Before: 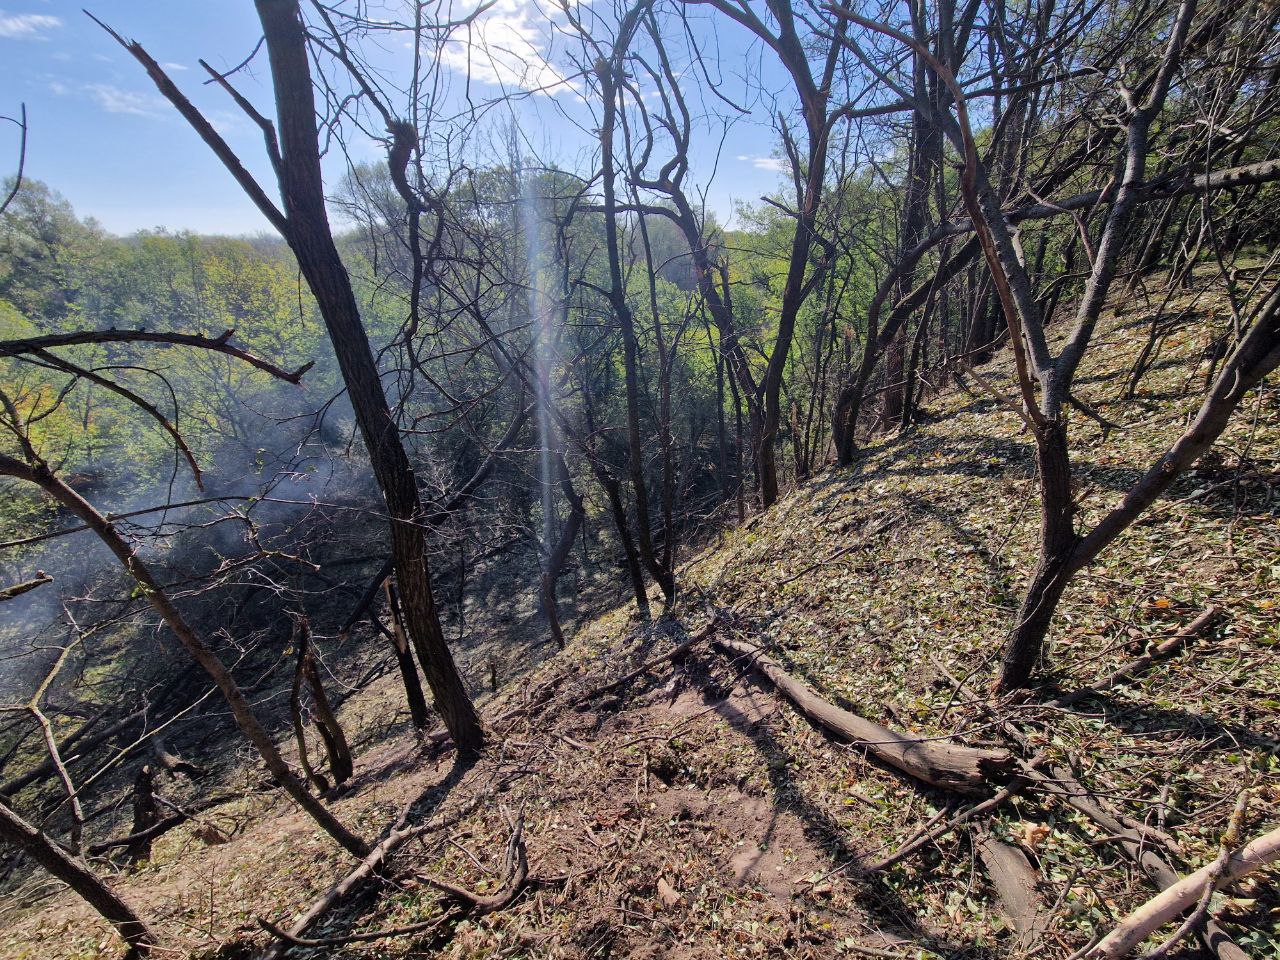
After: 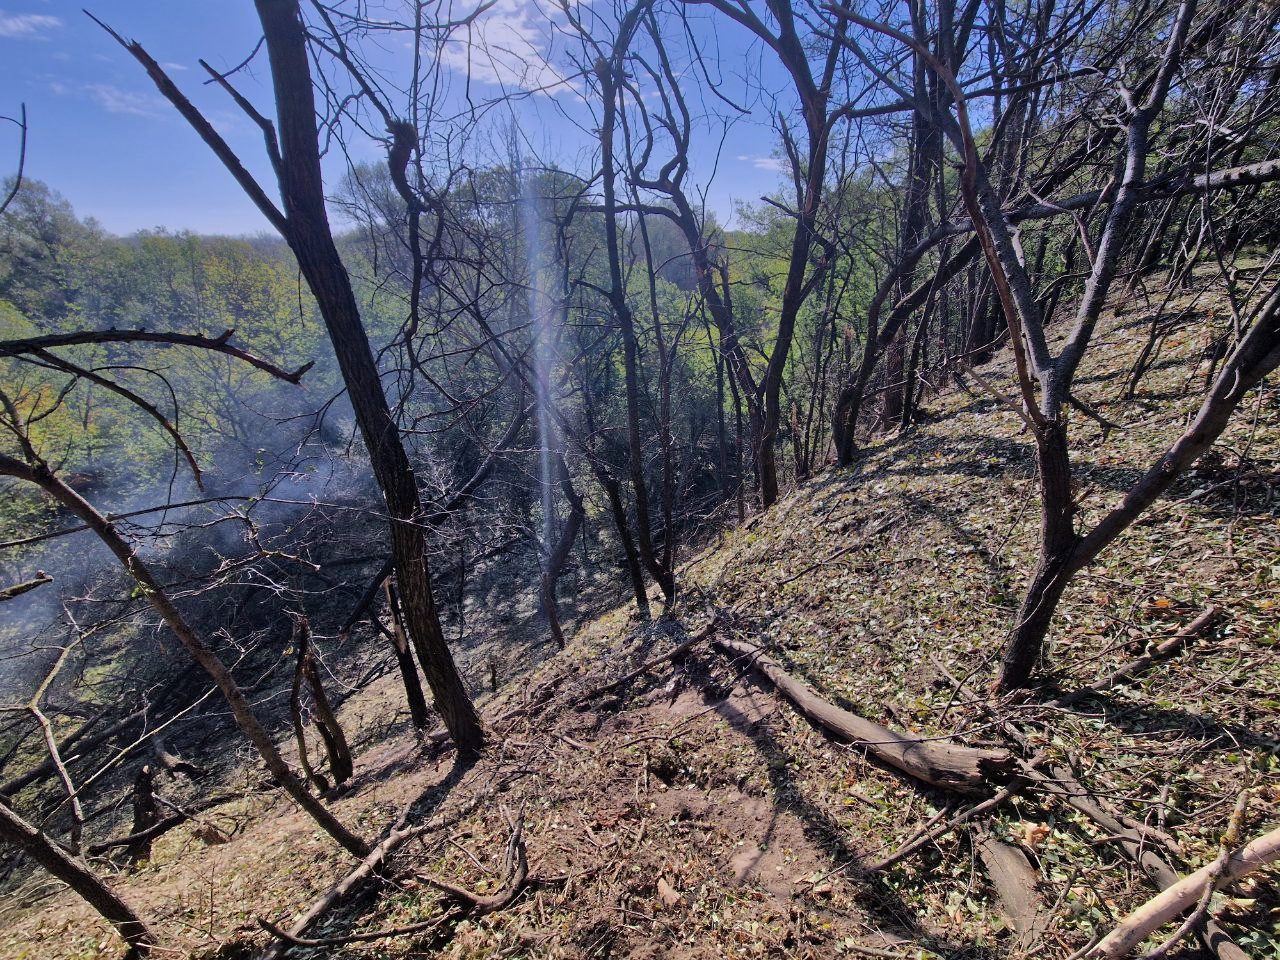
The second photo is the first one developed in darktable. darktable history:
shadows and highlights: low approximation 0.01, soften with gaussian
sharpen: radius 5.325, amount 0.312, threshold 26.433
graduated density: hue 238.83°, saturation 50%
